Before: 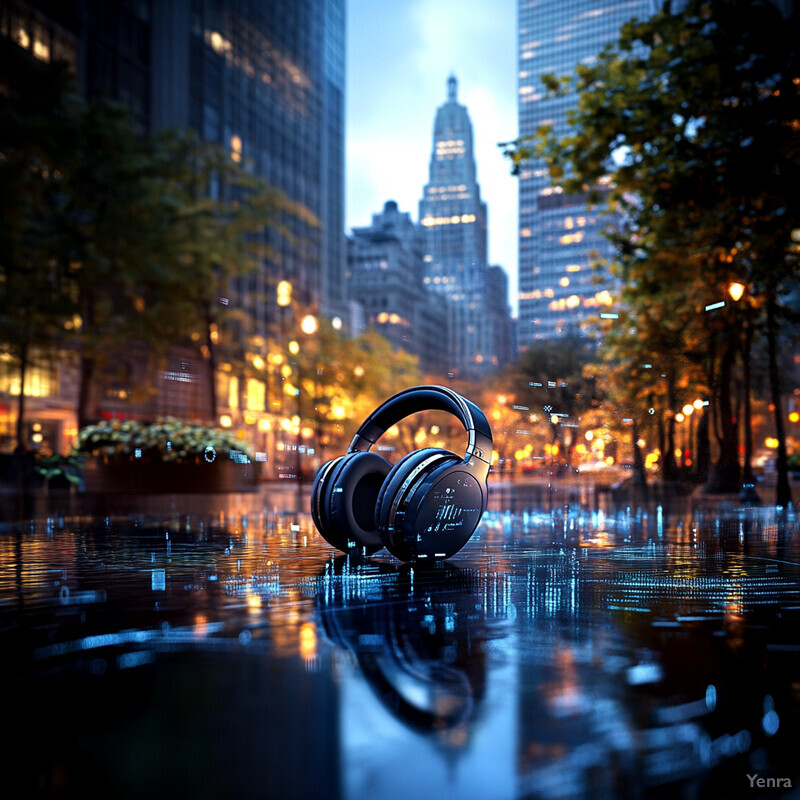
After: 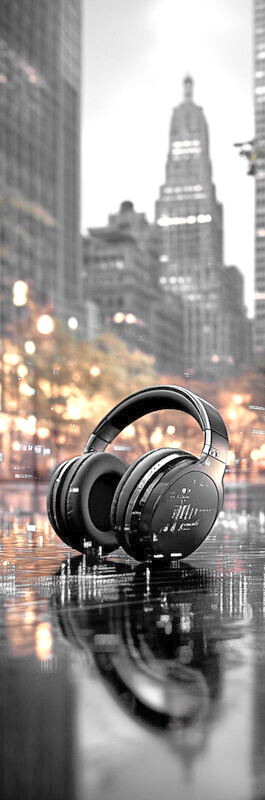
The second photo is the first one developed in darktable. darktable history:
contrast brightness saturation: brightness 0.182, saturation -0.486
tone equalizer: -7 EV 0.146 EV, -6 EV 0.633 EV, -5 EV 1.11 EV, -4 EV 1.34 EV, -3 EV 1.13 EV, -2 EV 0.6 EV, -1 EV 0.15 EV
crop: left 33.097%, right 33.662%
color zones: curves: ch0 [(0, 0.447) (0.184, 0.543) (0.323, 0.476) (0.429, 0.445) (0.571, 0.443) (0.714, 0.451) (0.857, 0.452) (1, 0.447)]; ch1 [(0, 0.464) (0.176, 0.46) (0.287, 0.177) (0.429, 0.002) (0.571, 0) (0.714, 0) (0.857, 0) (1, 0.464)]
exposure: exposure 0.298 EV, compensate highlight preservation false
